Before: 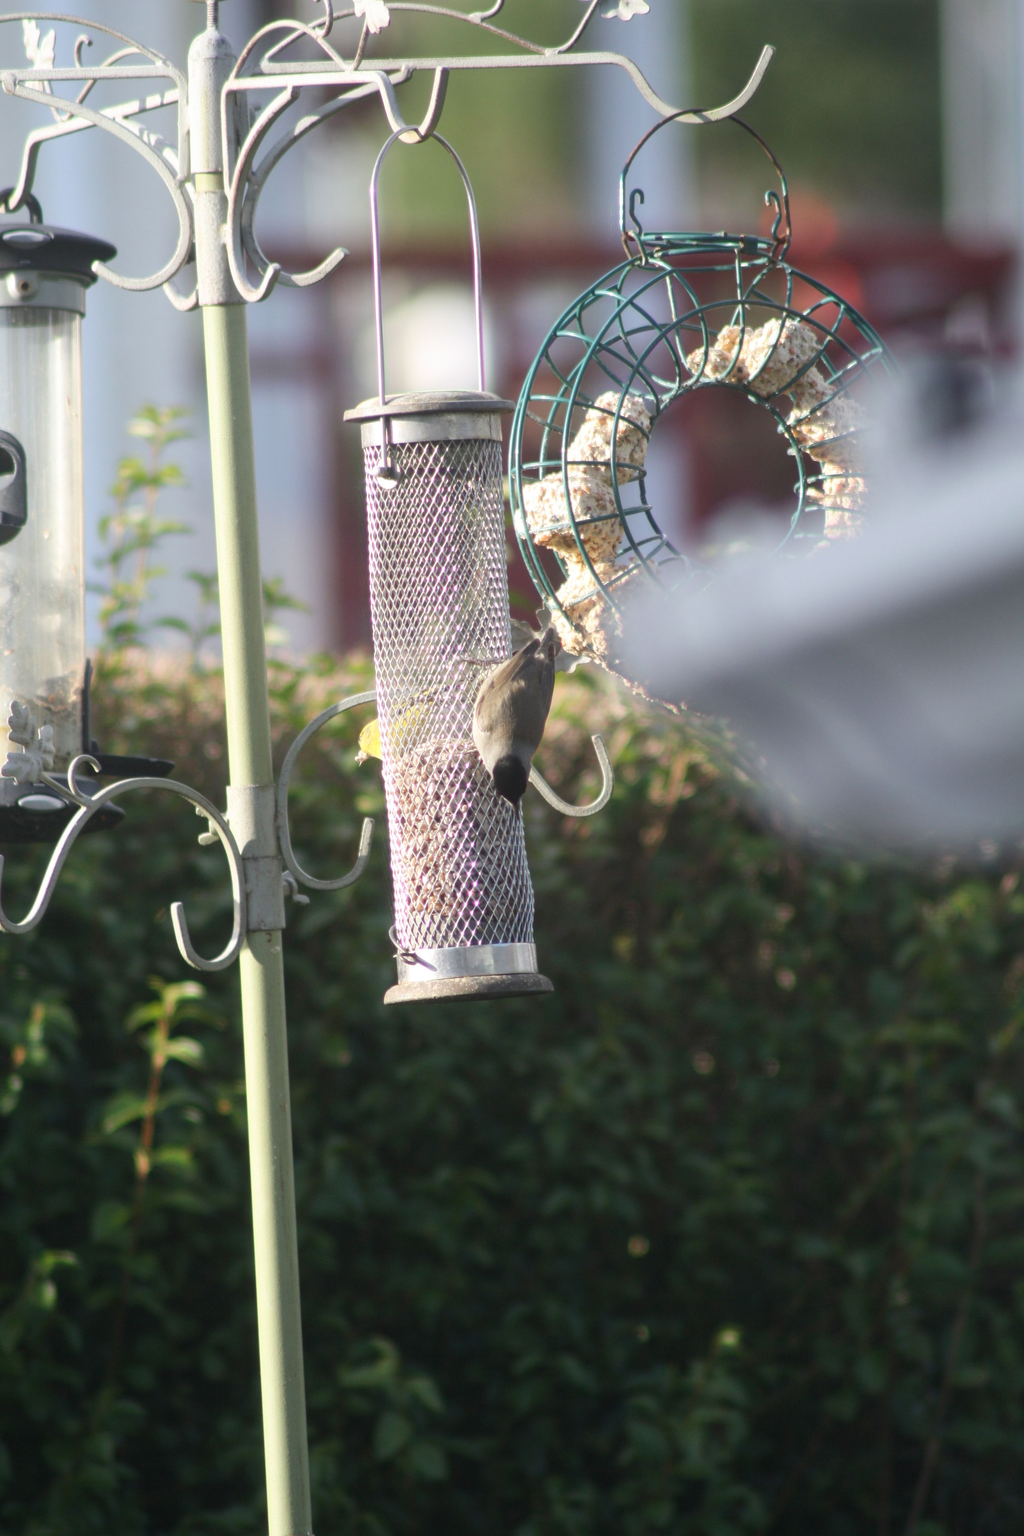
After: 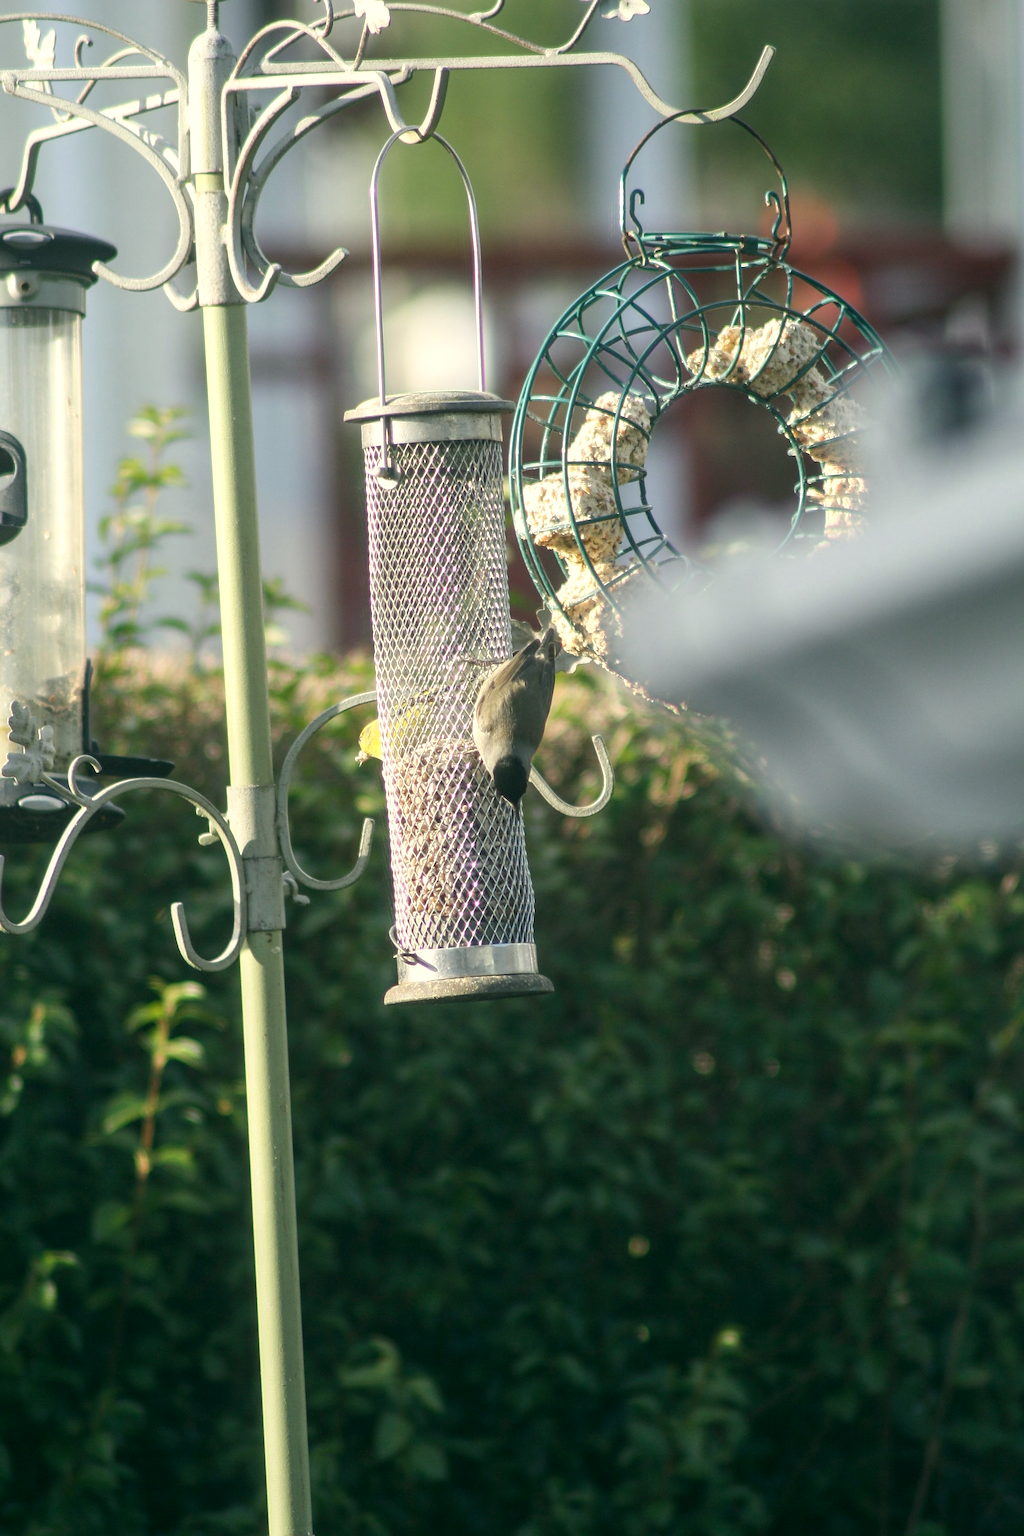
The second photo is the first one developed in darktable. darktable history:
color correction: highlights a* -0.482, highlights b* 9.48, shadows a* -9.48, shadows b* 0.803
rotate and perspective: automatic cropping off
sharpen: on, module defaults
local contrast: on, module defaults
